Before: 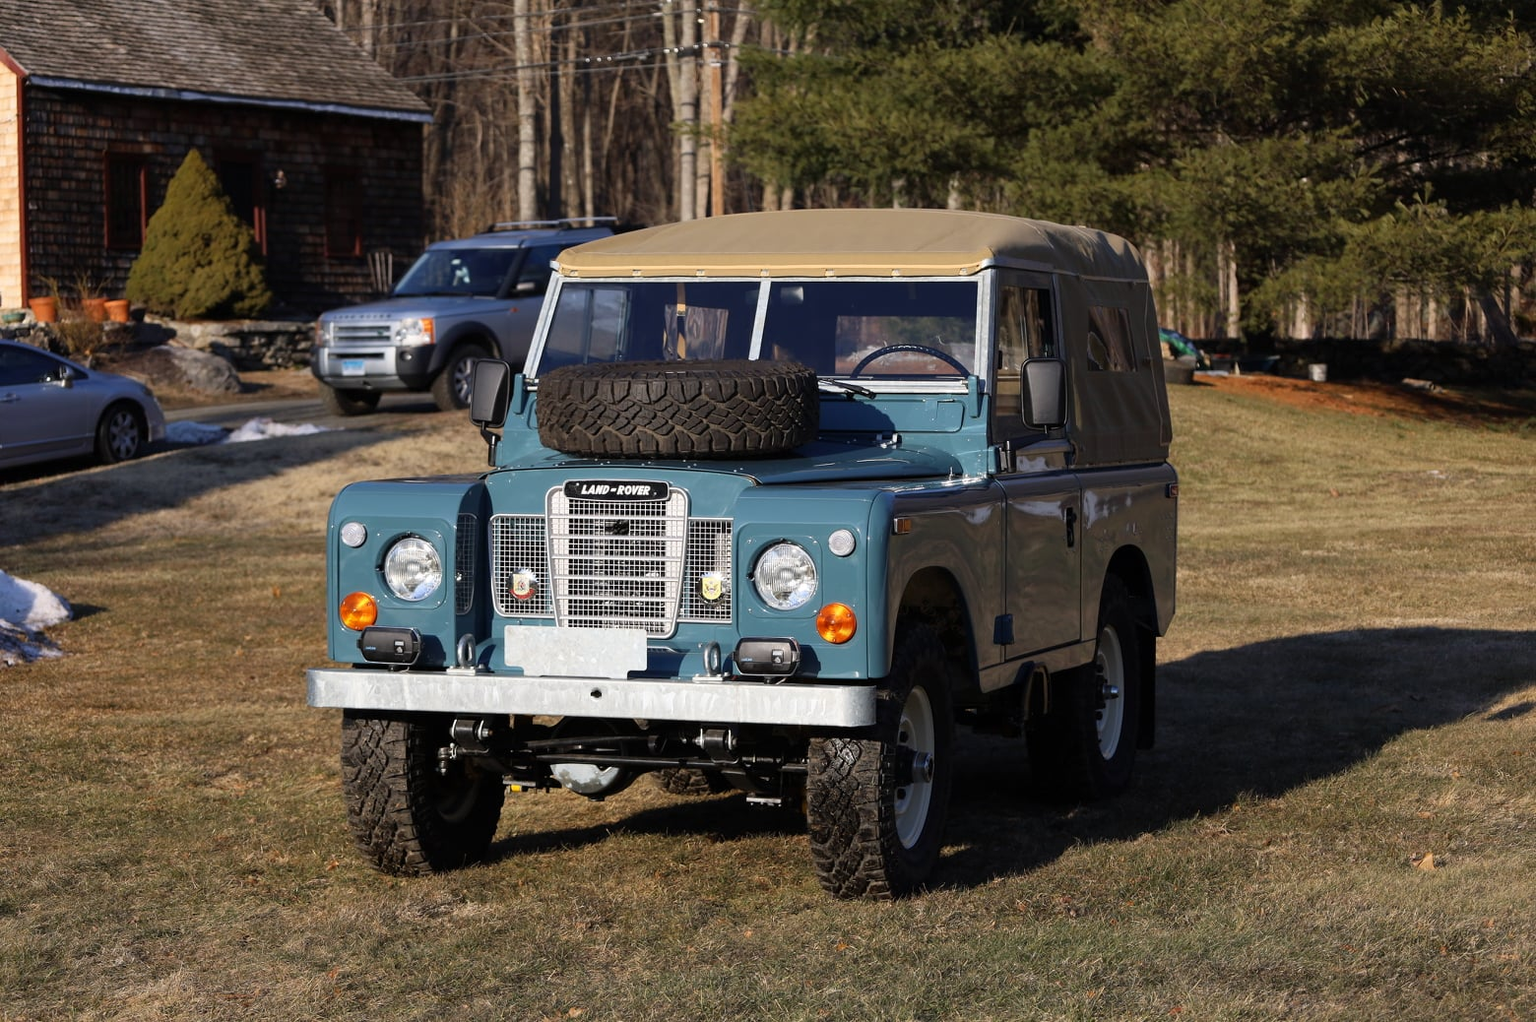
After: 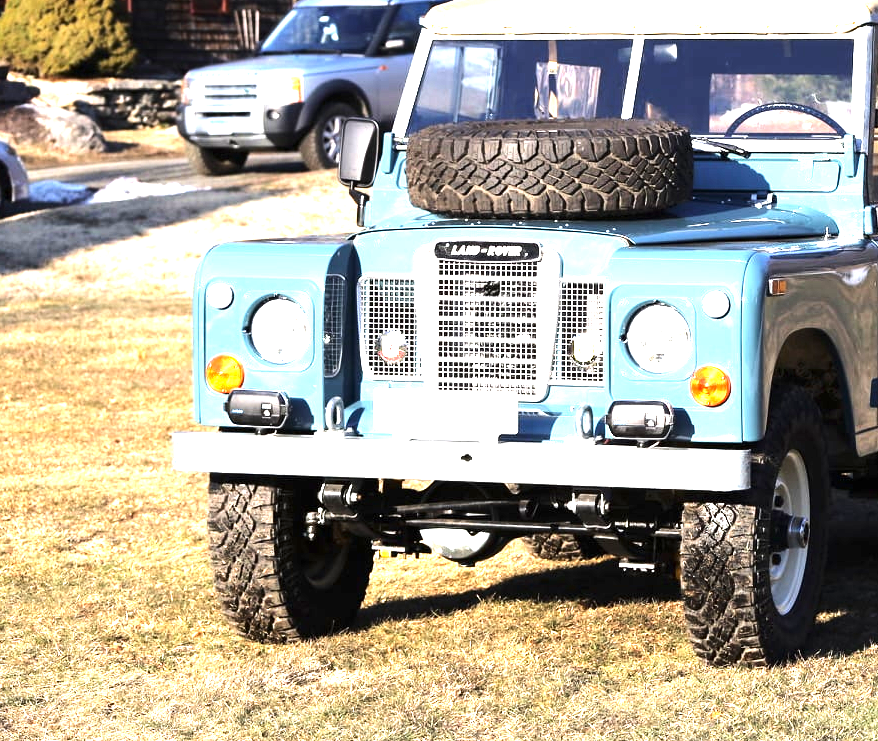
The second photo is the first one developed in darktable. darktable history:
exposure: exposure 2.04 EV, compensate highlight preservation false
tone equalizer: -8 EV -0.75 EV, -7 EV -0.7 EV, -6 EV -0.6 EV, -5 EV -0.4 EV, -3 EV 0.4 EV, -2 EV 0.6 EV, -1 EV 0.7 EV, +0 EV 0.75 EV, edges refinement/feathering 500, mask exposure compensation -1.57 EV, preserve details no
tone curve: color space Lab, linked channels, preserve colors none
crop: left 8.966%, top 23.852%, right 34.699%, bottom 4.703%
